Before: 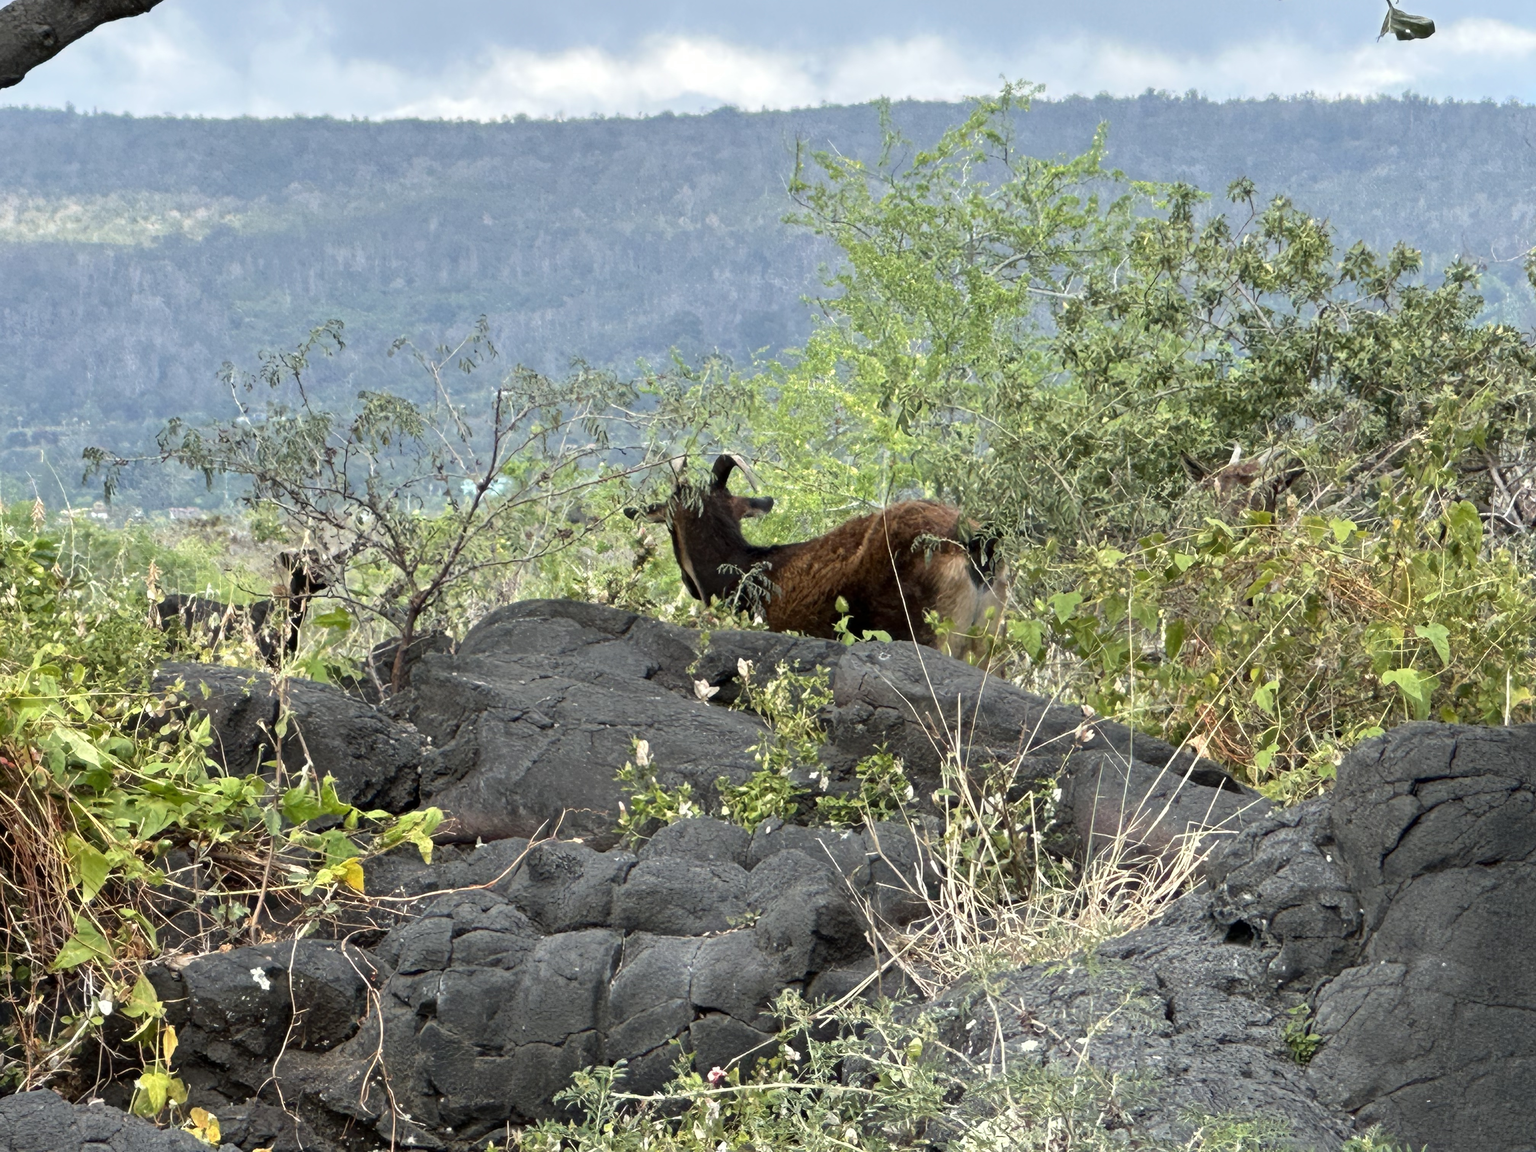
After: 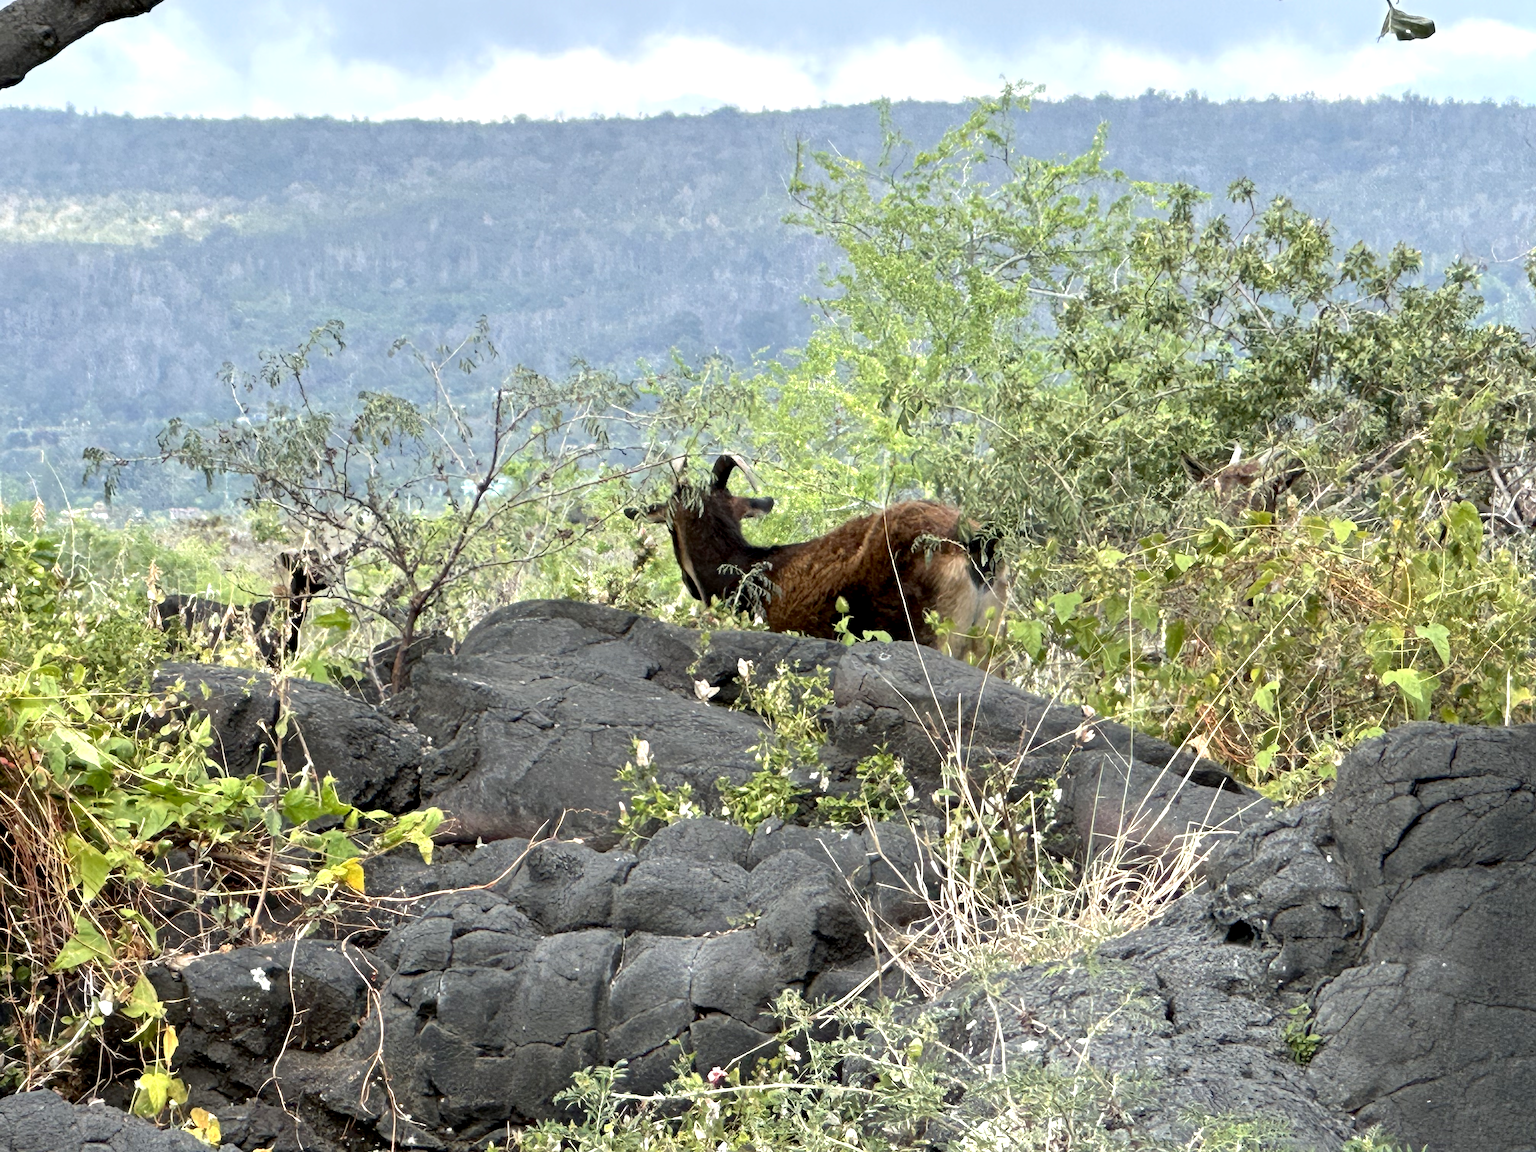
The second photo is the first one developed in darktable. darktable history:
exposure: black level correction 0.005, exposure 0.414 EV, compensate highlight preservation false
